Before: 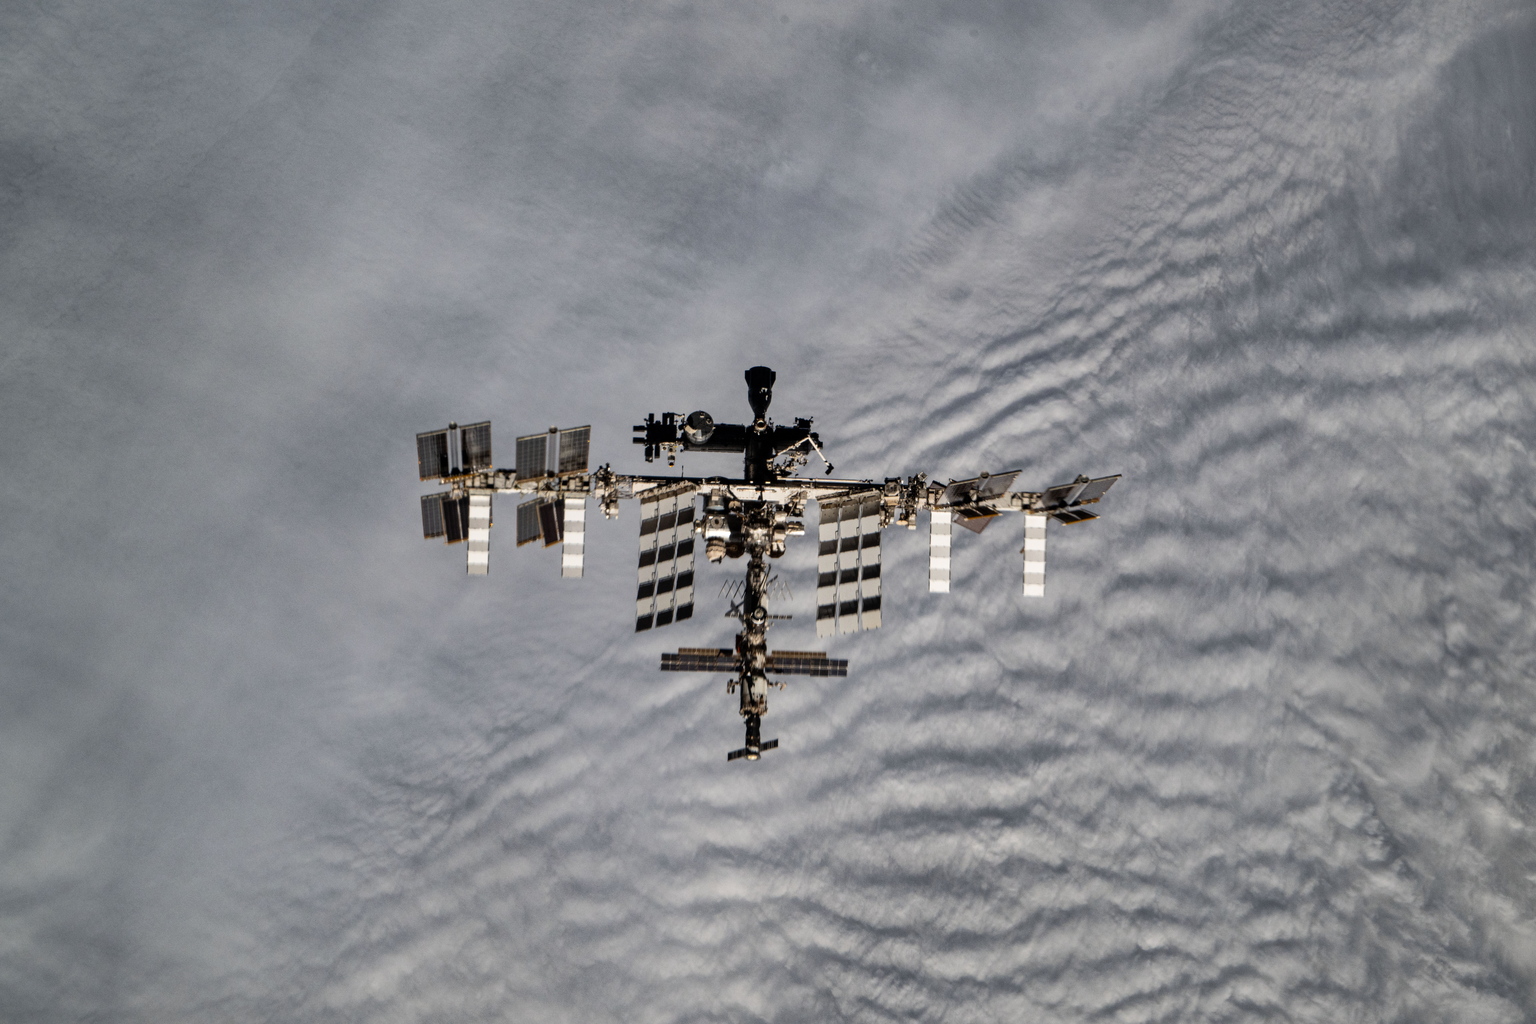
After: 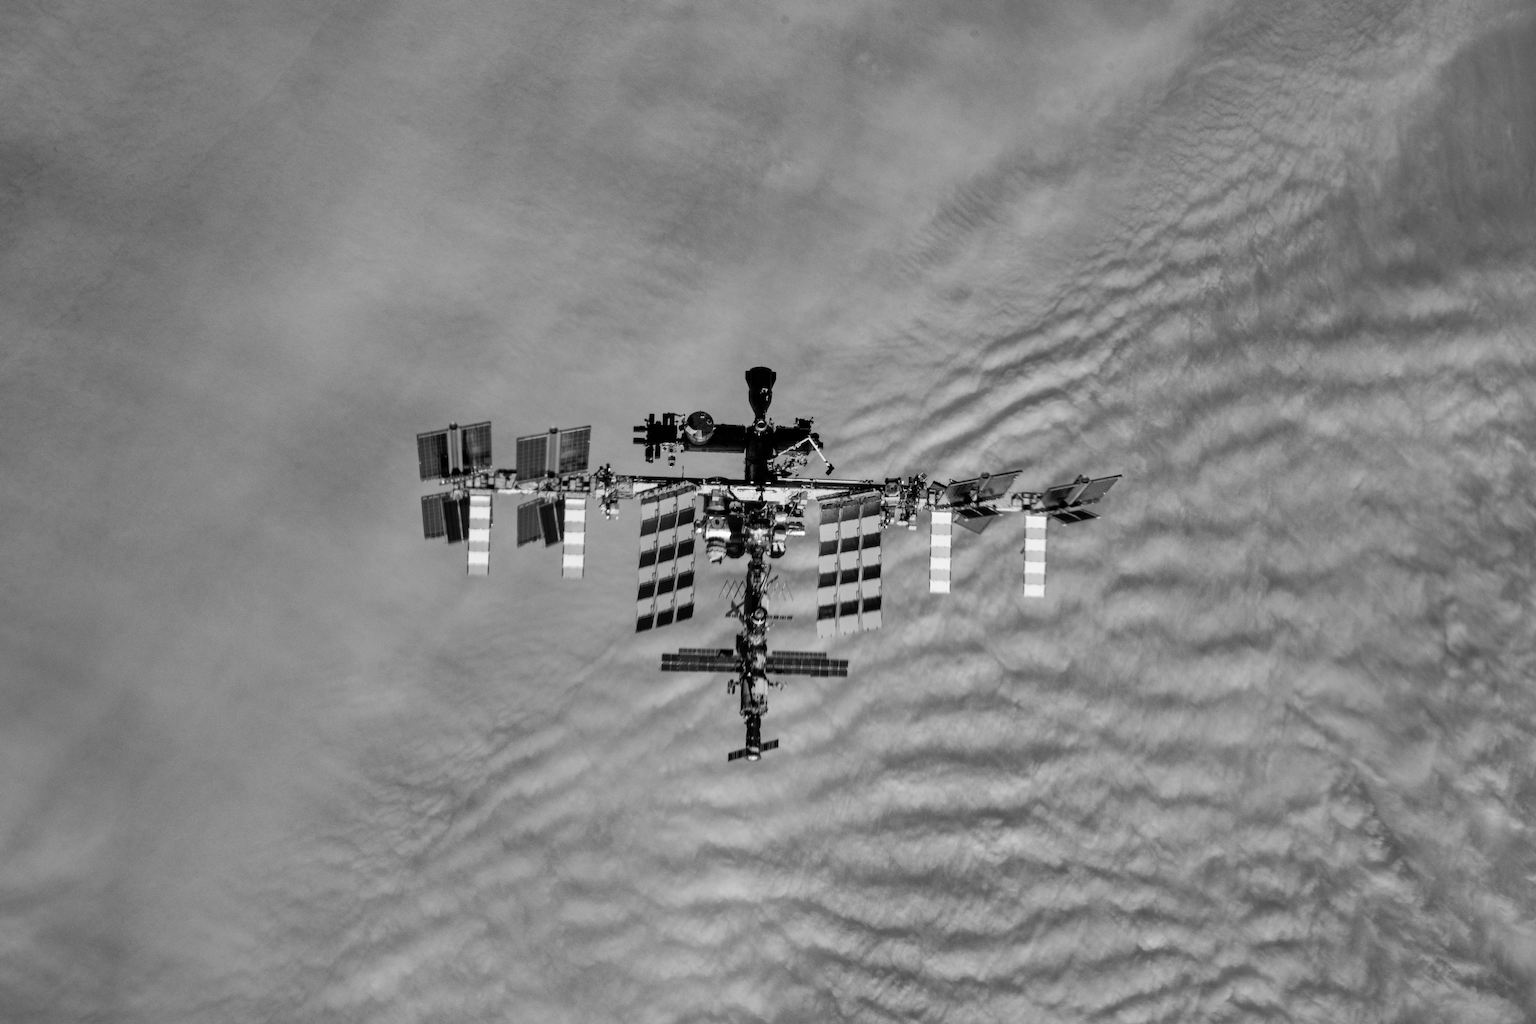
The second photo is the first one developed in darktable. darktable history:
color zones: curves: ch1 [(0.263, 0.53) (0.376, 0.287) (0.487, 0.512) (0.748, 0.547) (1, 0.513)]; ch2 [(0.262, 0.45) (0.751, 0.477)], mix 31.98%
monochrome: a -6.99, b 35.61, size 1.4
